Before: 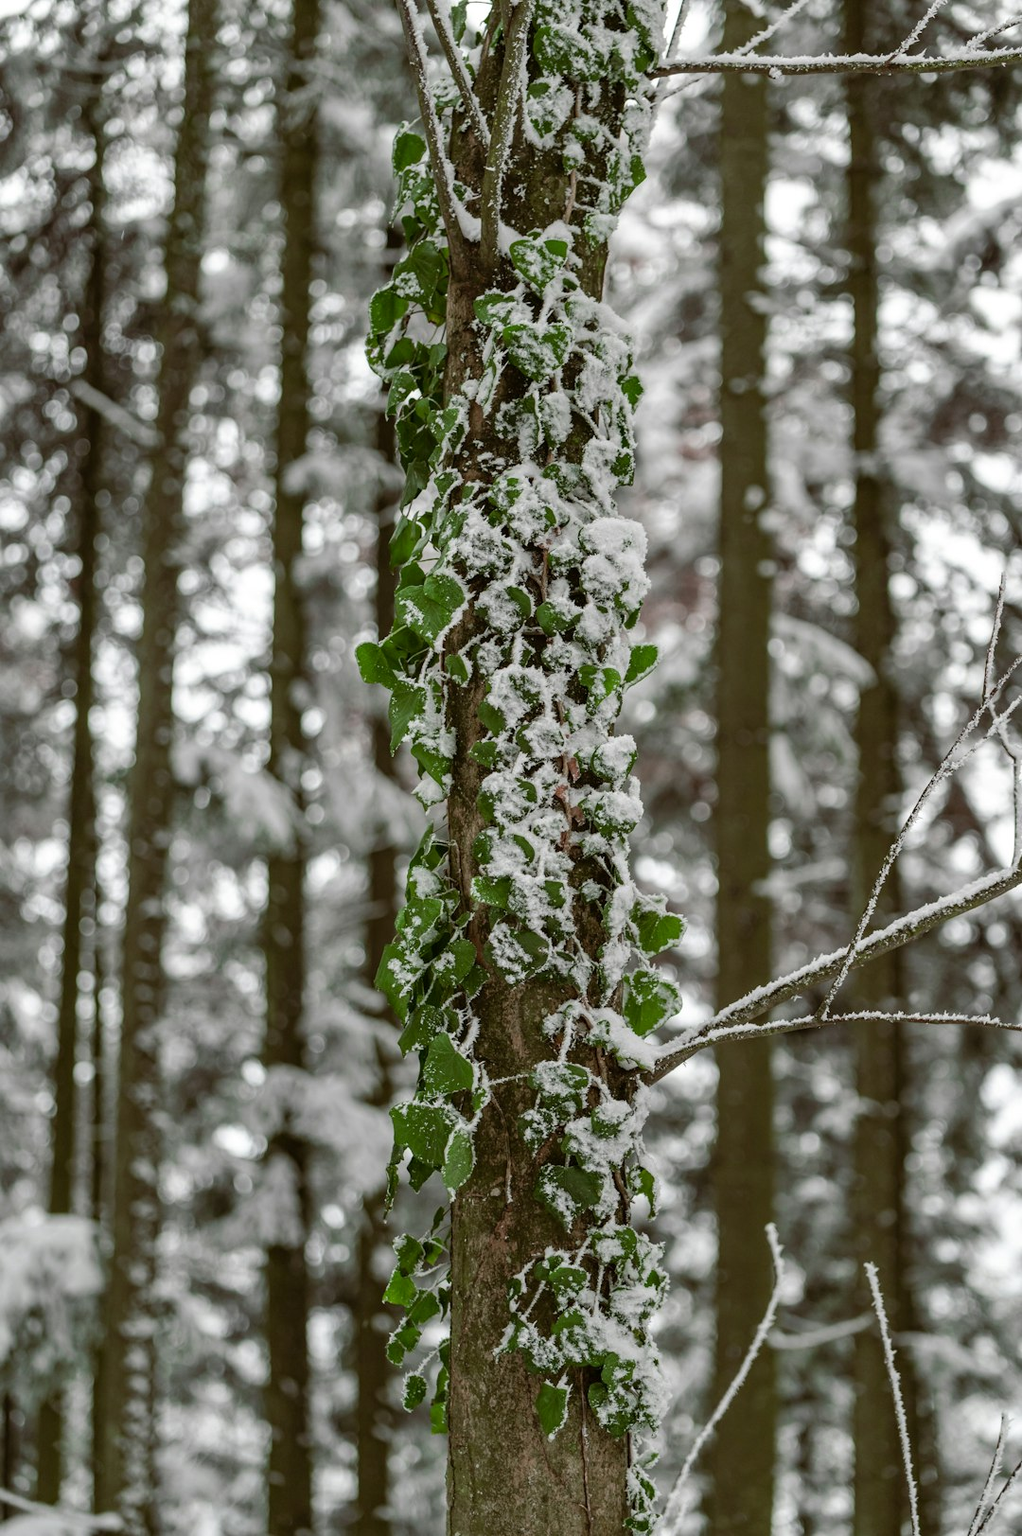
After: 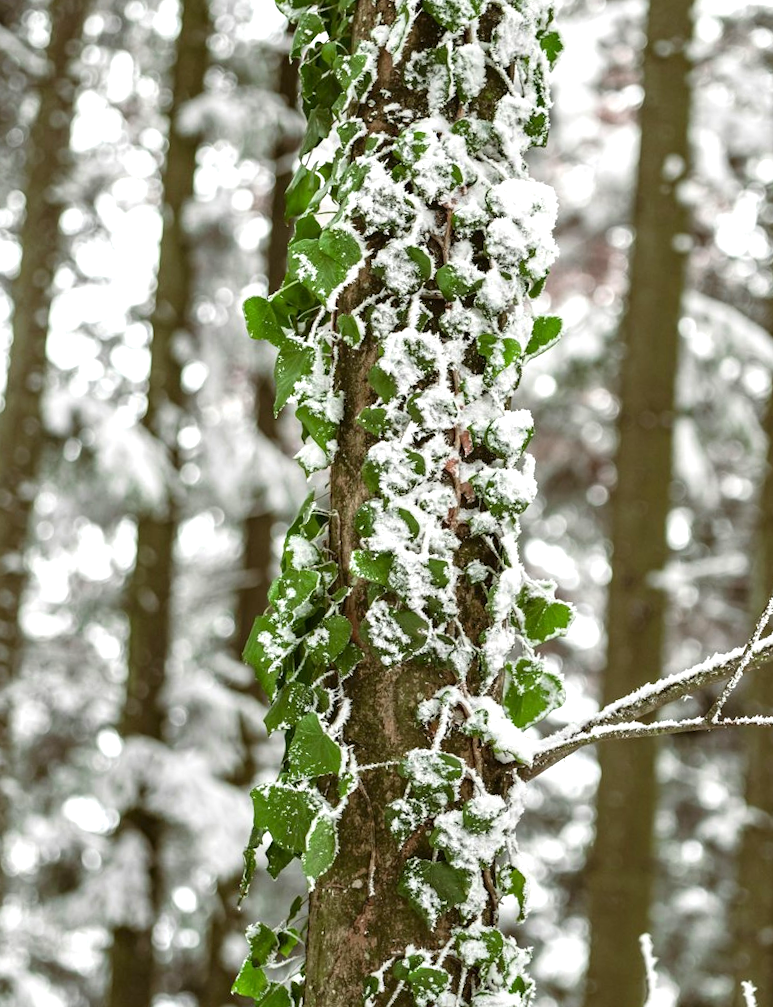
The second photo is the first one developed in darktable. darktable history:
crop and rotate: angle -3.37°, left 9.79%, top 20.73%, right 12.42%, bottom 11.82%
exposure: exposure 1 EV, compensate highlight preservation false
